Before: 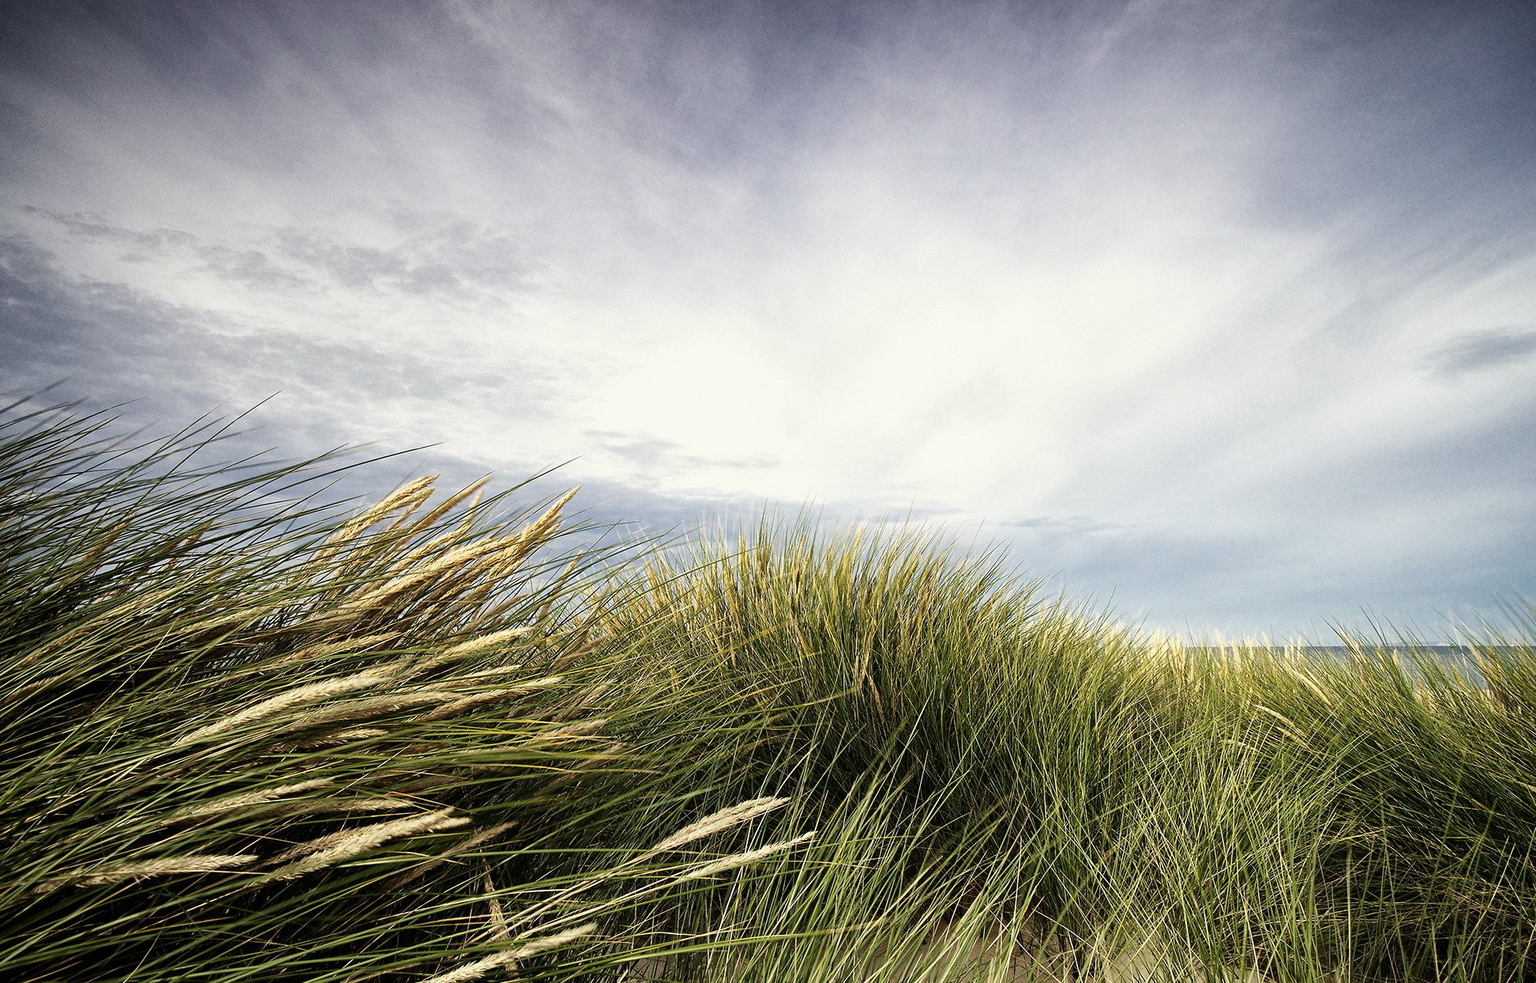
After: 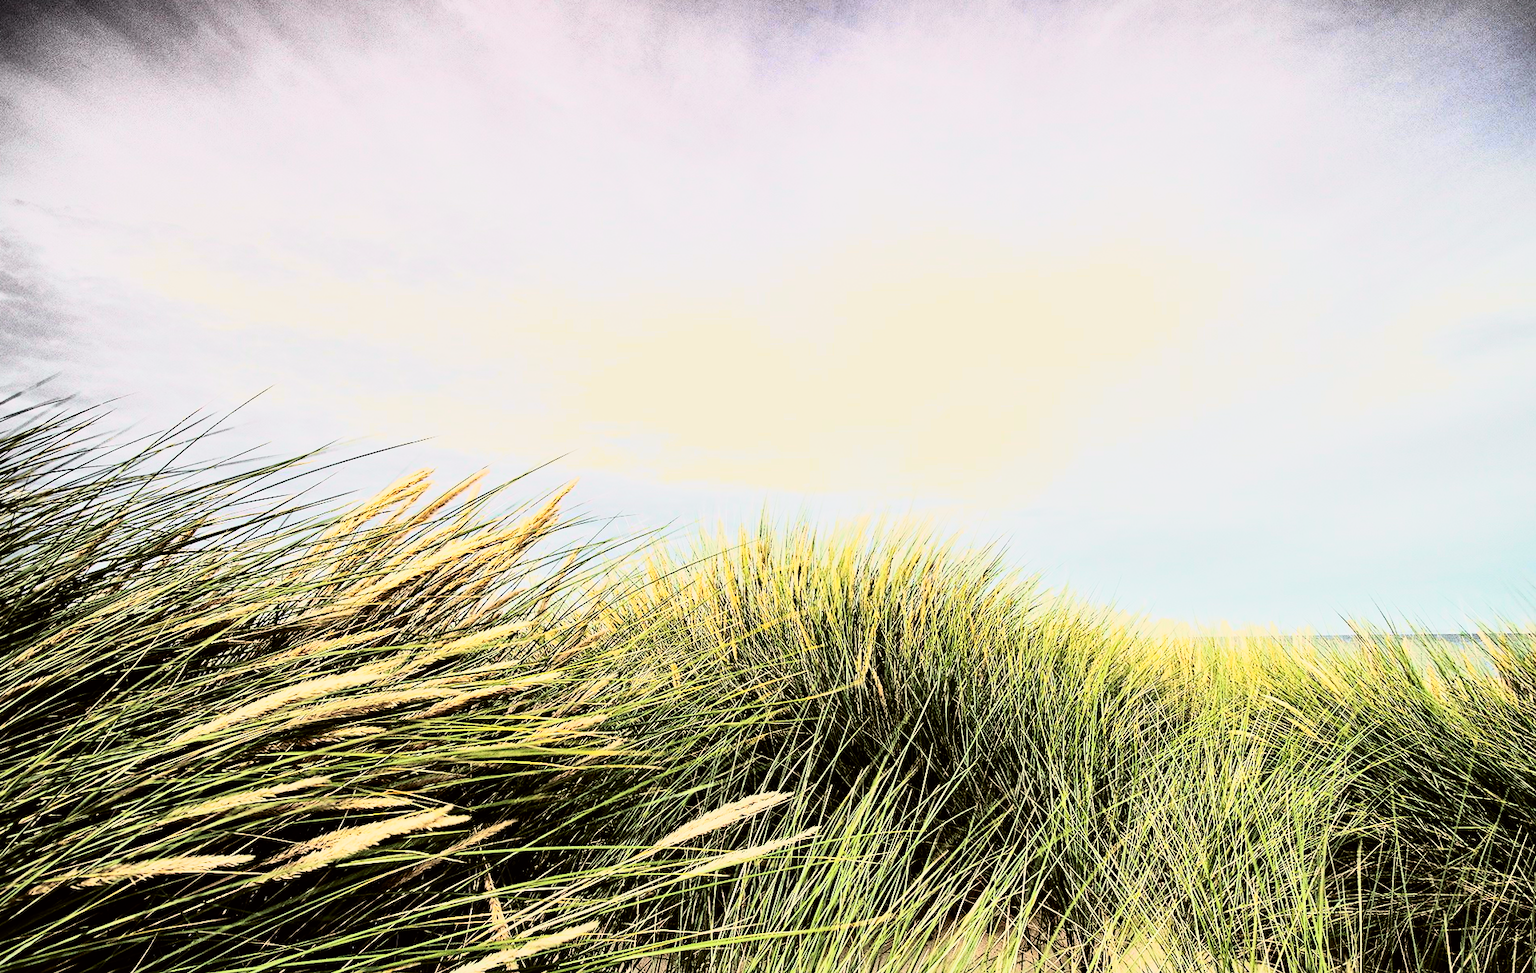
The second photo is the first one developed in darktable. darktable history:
exposure: exposure 0.078 EV, compensate highlight preservation false
rotate and perspective: rotation -0.45°, automatic cropping original format, crop left 0.008, crop right 0.992, crop top 0.012, crop bottom 0.988
crop: top 1.049%, right 0.001%
tone equalizer: on, module defaults
local contrast: mode bilateral grid, contrast 20, coarseness 50, detail 148%, midtone range 0.2
tone curve: curves: ch0 [(0, 0.006) (0.184, 0.172) (0.405, 0.46) (0.456, 0.528) (0.634, 0.728) (0.877, 0.89) (0.984, 0.935)]; ch1 [(0, 0) (0.443, 0.43) (0.492, 0.495) (0.566, 0.582) (0.595, 0.606) (0.608, 0.609) (0.65, 0.677) (1, 1)]; ch2 [(0, 0) (0.33, 0.301) (0.421, 0.443) (0.447, 0.489) (0.492, 0.495) (0.537, 0.583) (0.586, 0.591) (0.663, 0.686) (1, 1)], color space Lab, independent channels, preserve colors none
rgb curve: curves: ch0 [(0, 0) (0.21, 0.15) (0.24, 0.21) (0.5, 0.75) (0.75, 0.96) (0.89, 0.99) (1, 1)]; ch1 [(0, 0.02) (0.21, 0.13) (0.25, 0.2) (0.5, 0.67) (0.75, 0.9) (0.89, 0.97) (1, 1)]; ch2 [(0, 0.02) (0.21, 0.13) (0.25, 0.2) (0.5, 0.67) (0.75, 0.9) (0.89, 0.97) (1, 1)], compensate middle gray true
